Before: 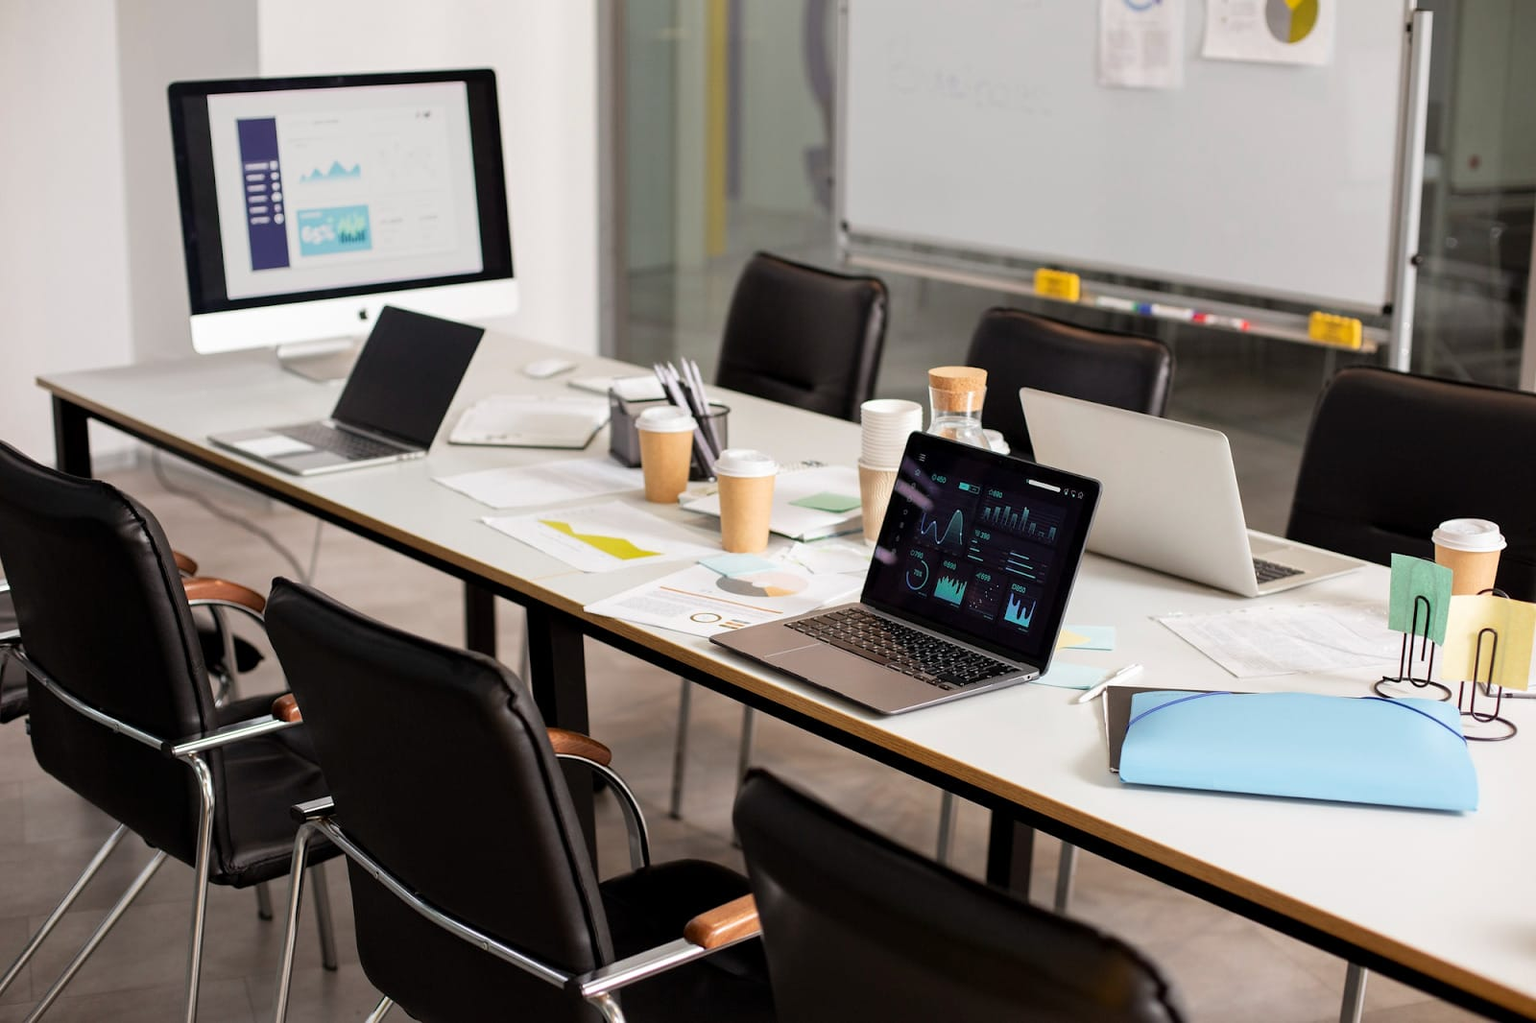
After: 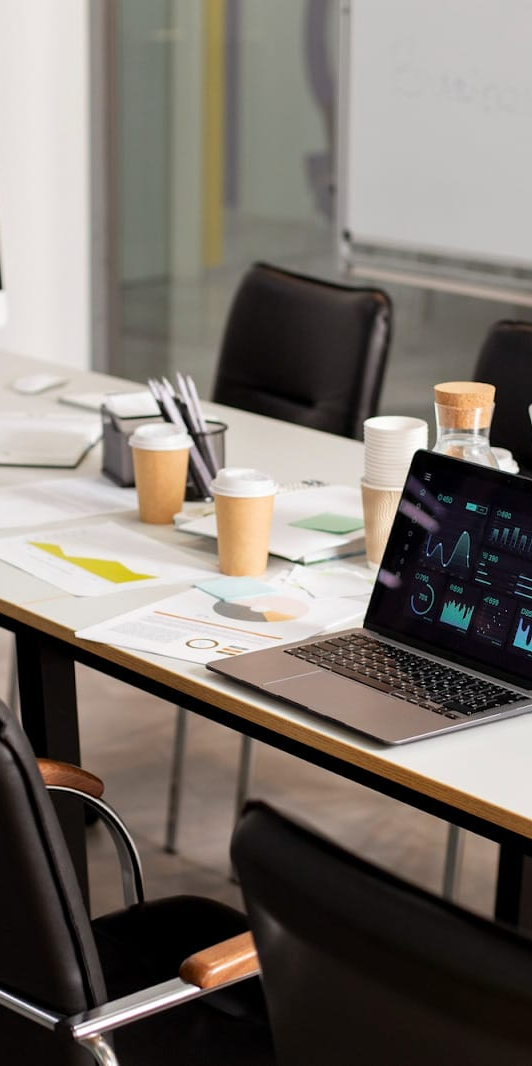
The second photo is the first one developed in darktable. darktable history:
crop: left 33.36%, right 33.36%
color zones: mix -62.47%
